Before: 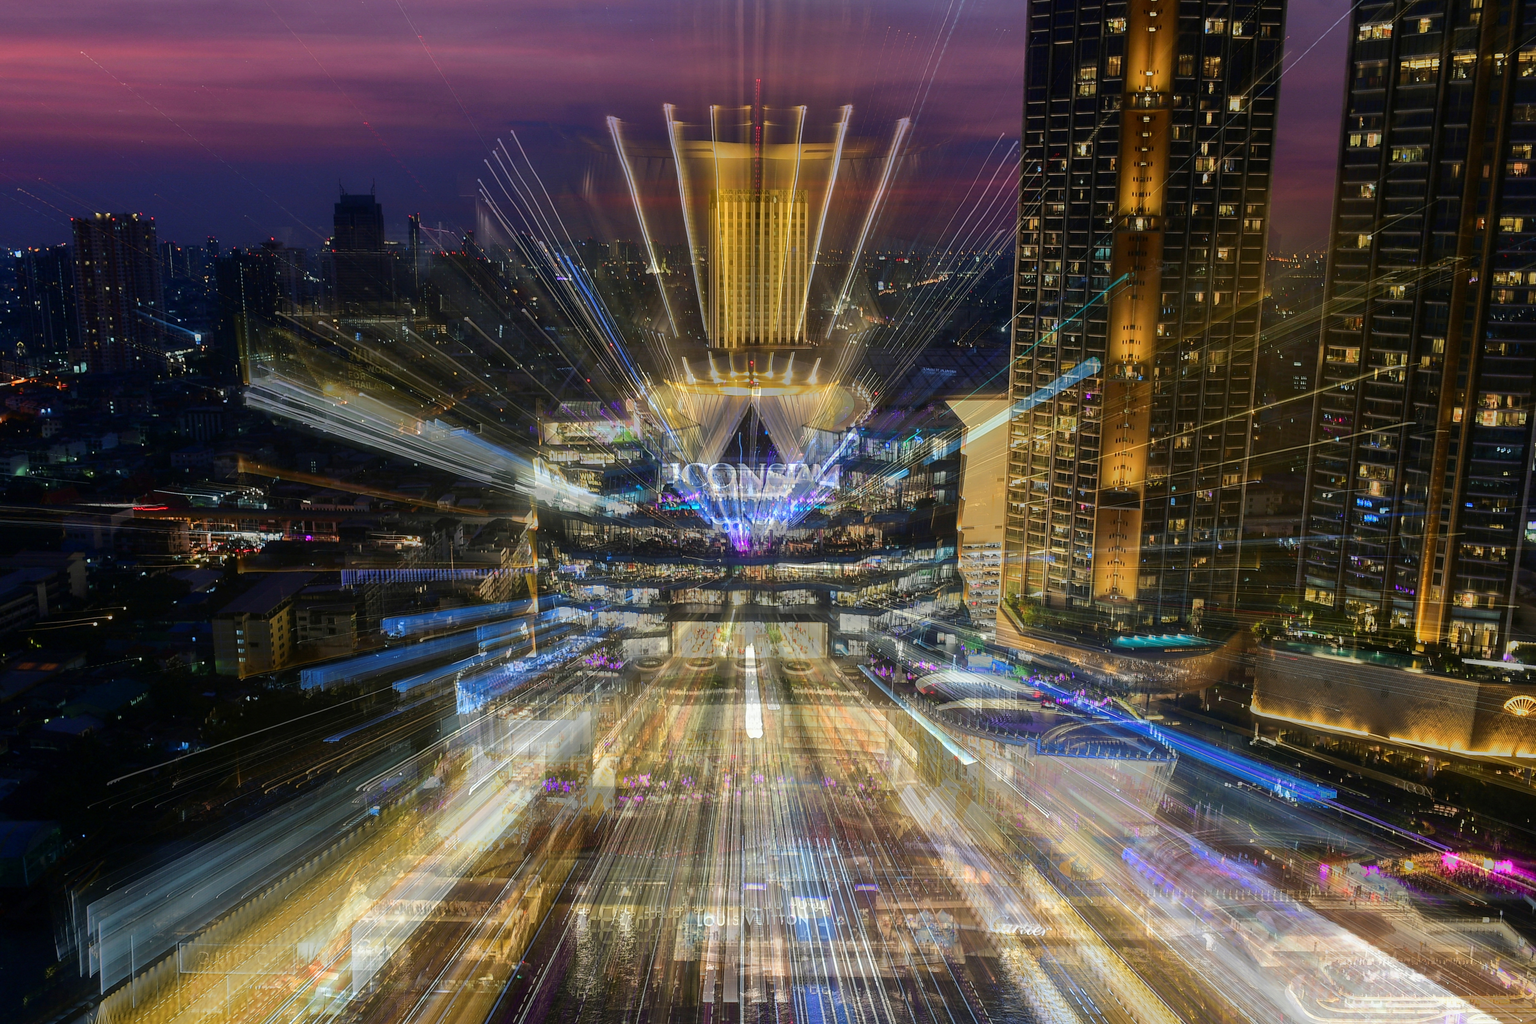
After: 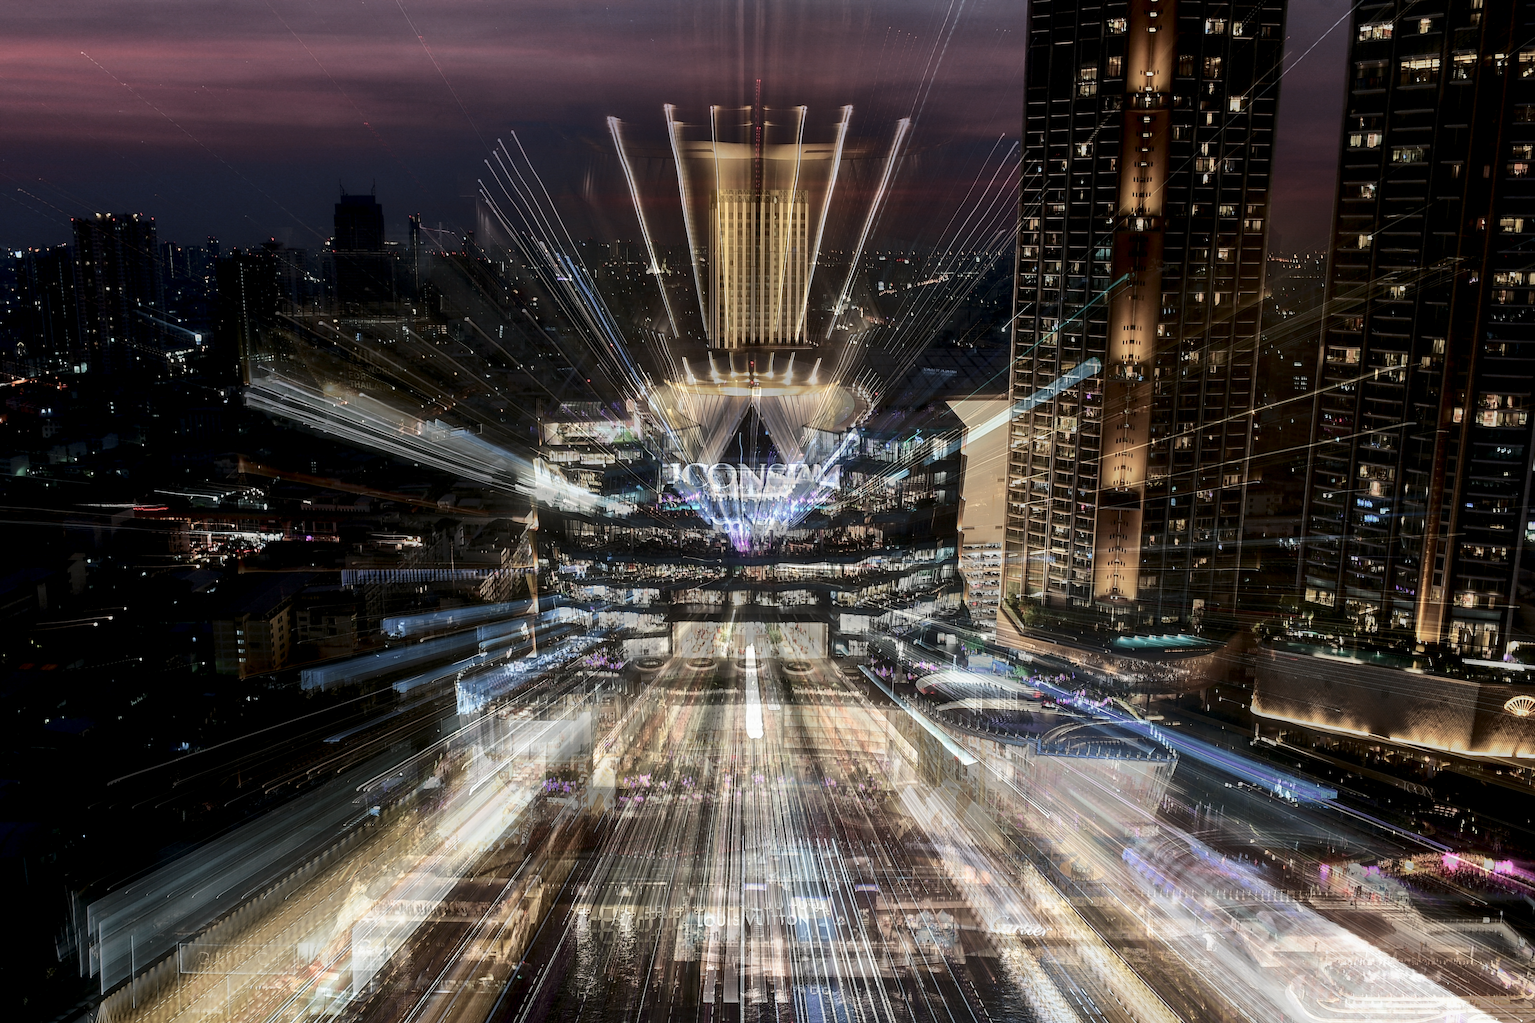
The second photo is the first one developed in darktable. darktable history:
tone curve: curves: ch0 [(0, 0) (0.003, 0.003) (0.011, 0.012) (0.025, 0.027) (0.044, 0.048) (0.069, 0.075) (0.1, 0.108) (0.136, 0.147) (0.177, 0.192) (0.224, 0.243) (0.277, 0.3) (0.335, 0.363) (0.399, 0.433) (0.468, 0.508) (0.543, 0.589) (0.623, 0.676) (0.709, 0.769) (0.801, 0.868) (0.898, 0.949) (1, 1)], preserve colors none
color look up table: target L [75.68, 67.32, 44.87, 26.43, 199.98, 100, 65.45, 63.68, 53.62, 41.97, 21.17, 54.36, 49.41, 35.53, 18.6, 85.72, 78.86, 68.1, 66.8, 48.6, 43.24, 44.94, 19.86, 7.757, 0 ×25], target a [-3.477, -11.77, -20.06, -7.187, 0.057, -0.002, 5.504, 9.918, 17.5, 27.47, 7.356, 1.67, 24.17, 0.933, 8.776, -0.415, -1.173, -14.88, -1.672, -13.81, -1.292, -3.664, -0.946, -0.507, 0 ×25], target b [33.11, 21.28, 12.37, 7.662, -0.029, 0.022, 29.83, 5.443, 24.34, 8.032, 5.103, -11.57, -7.575, -22.47, -8.546, -0.774, -0.951, -2.814, -1.786, -13.04, -1.564, -12.17, -0.956, -0.039, 0 ×25], num patches 24
